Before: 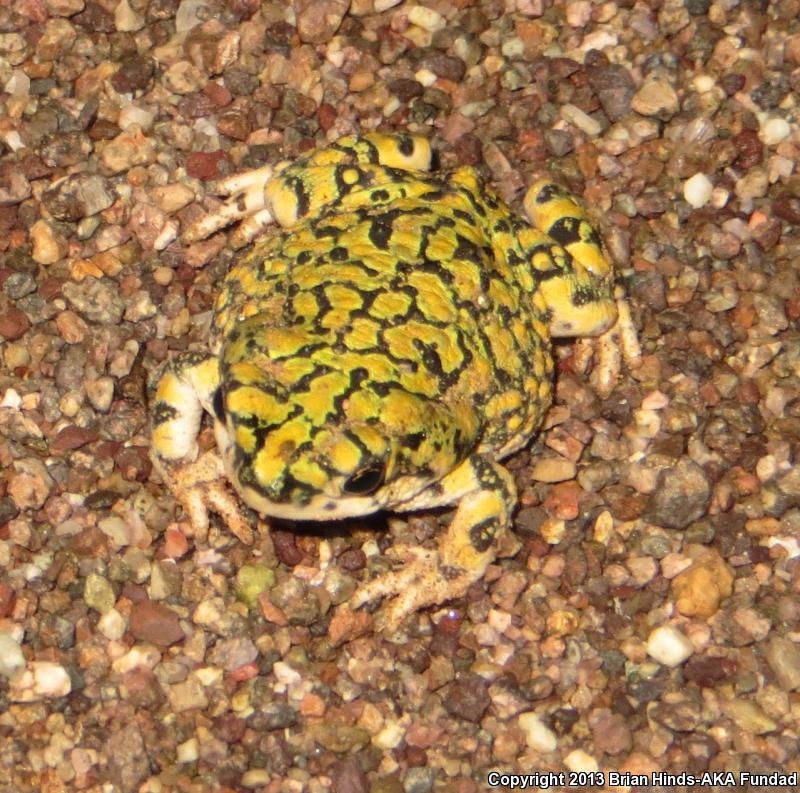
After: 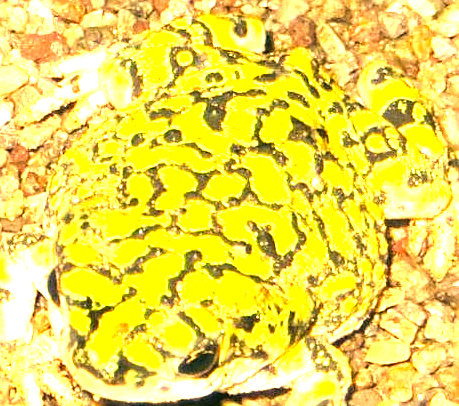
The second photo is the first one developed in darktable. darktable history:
tone equalizer: -8 EV -1.08 EV, -7 EV -0.986 EV, -6 EV -0.905 EV, -5 EV -0.588 EV, -3 EV 0.6 EV, -2 EV 0.89 EV, -1 EV 0.989 EV, +0 EV 1.07 EV
crop: left 20.824%, top 14.972%, right 21.733%, bottom 33.709%
sharpen: on, module defaults
exposure: black level correction -0.002, exposure 1.361 EV, compensate highlight preservation false
color correction: highlights a* 5.25, highlights b* 24.92, shadows a* -15.67, shadows b* 3.82
